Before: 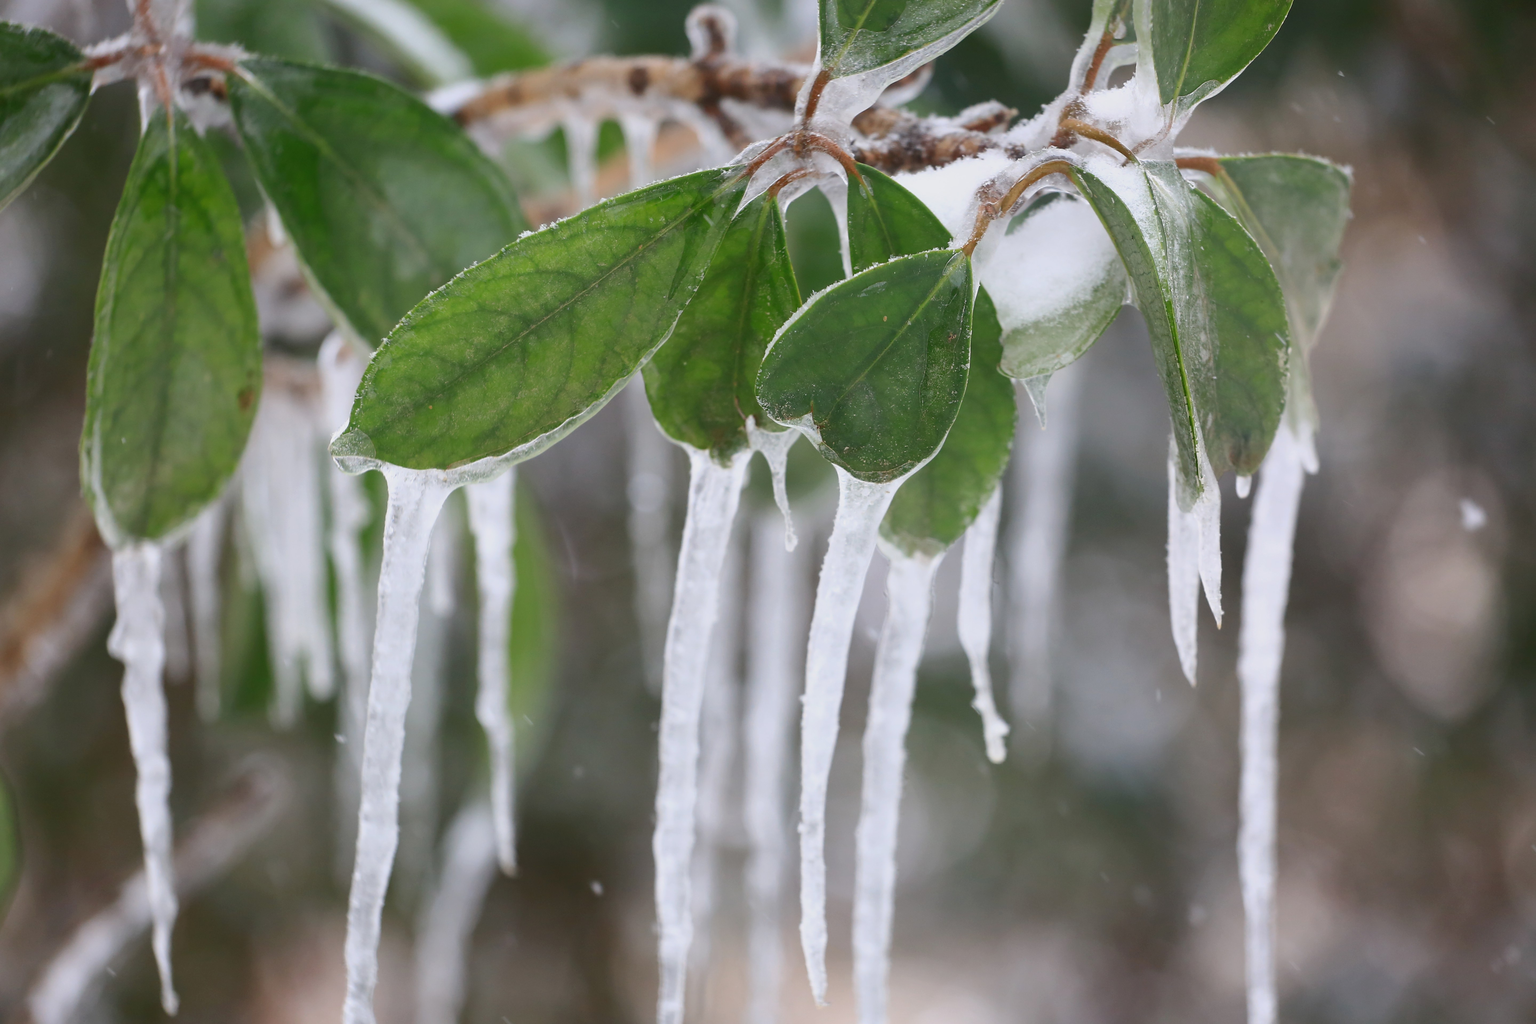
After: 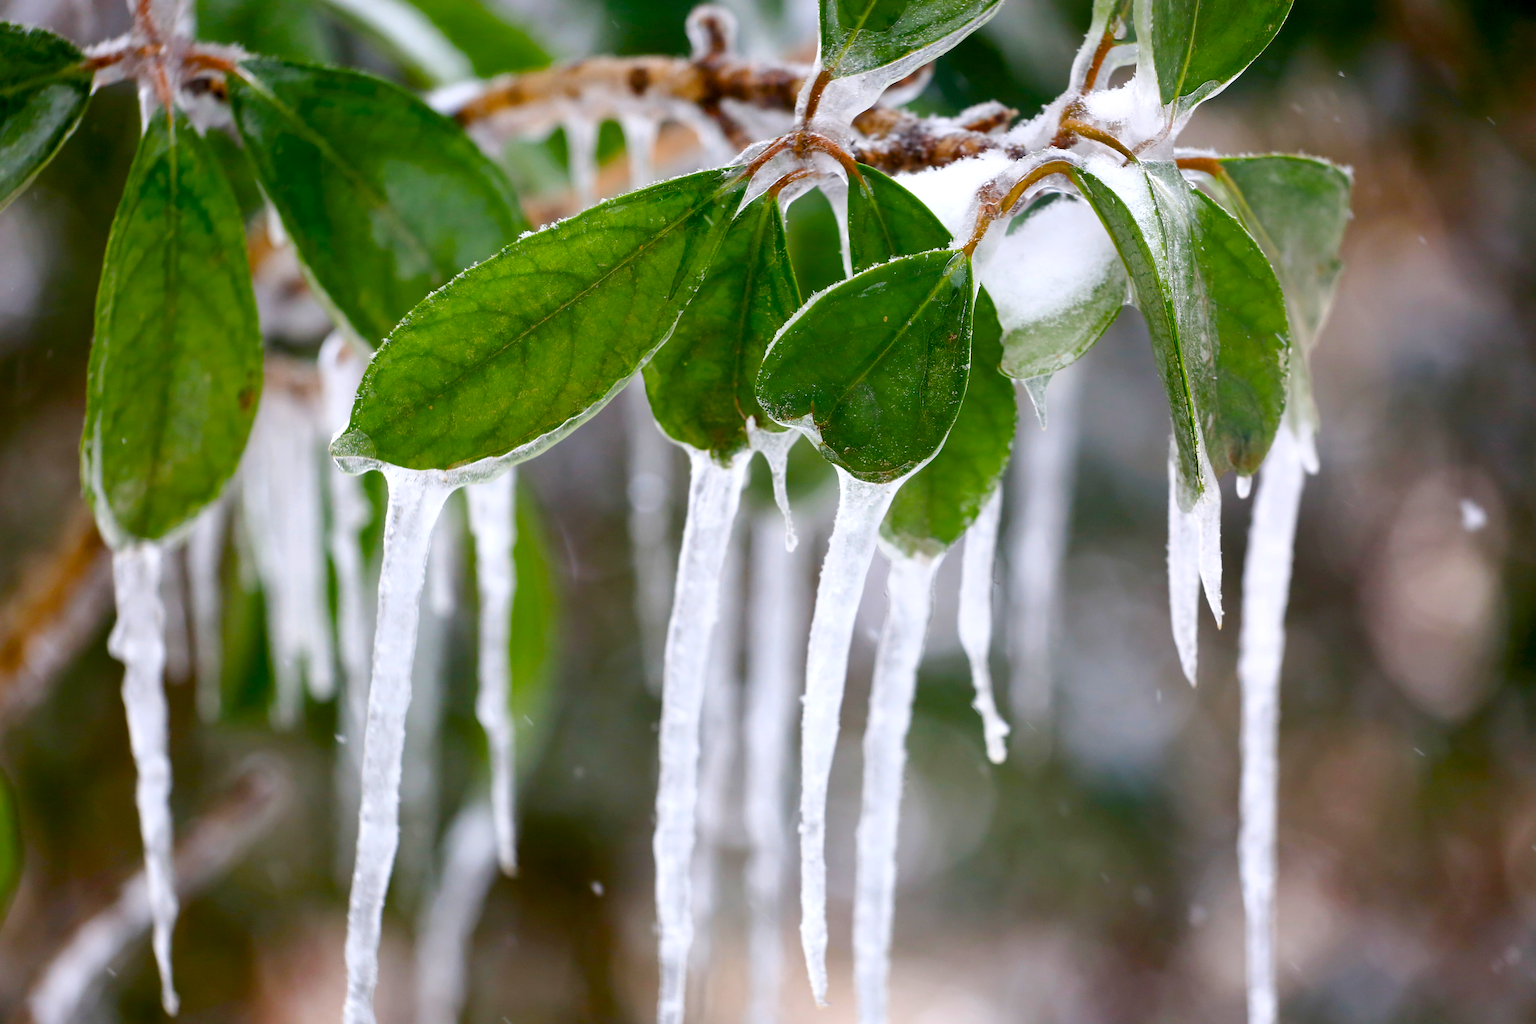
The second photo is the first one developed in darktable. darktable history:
color balance rgb: shadows lift › luminance -9.41%, highlights gain › luminance 17.6%, global offset › luminance -1.45%, perceptual saturation grading › highlights -17.77%, perceptual saturation grading › mid-tones 33.1%, perceptual saturation grading › shadows 50.52%, global vibrance 24.22%
color balance: contrast 6.48%, output saturation 113.3%
